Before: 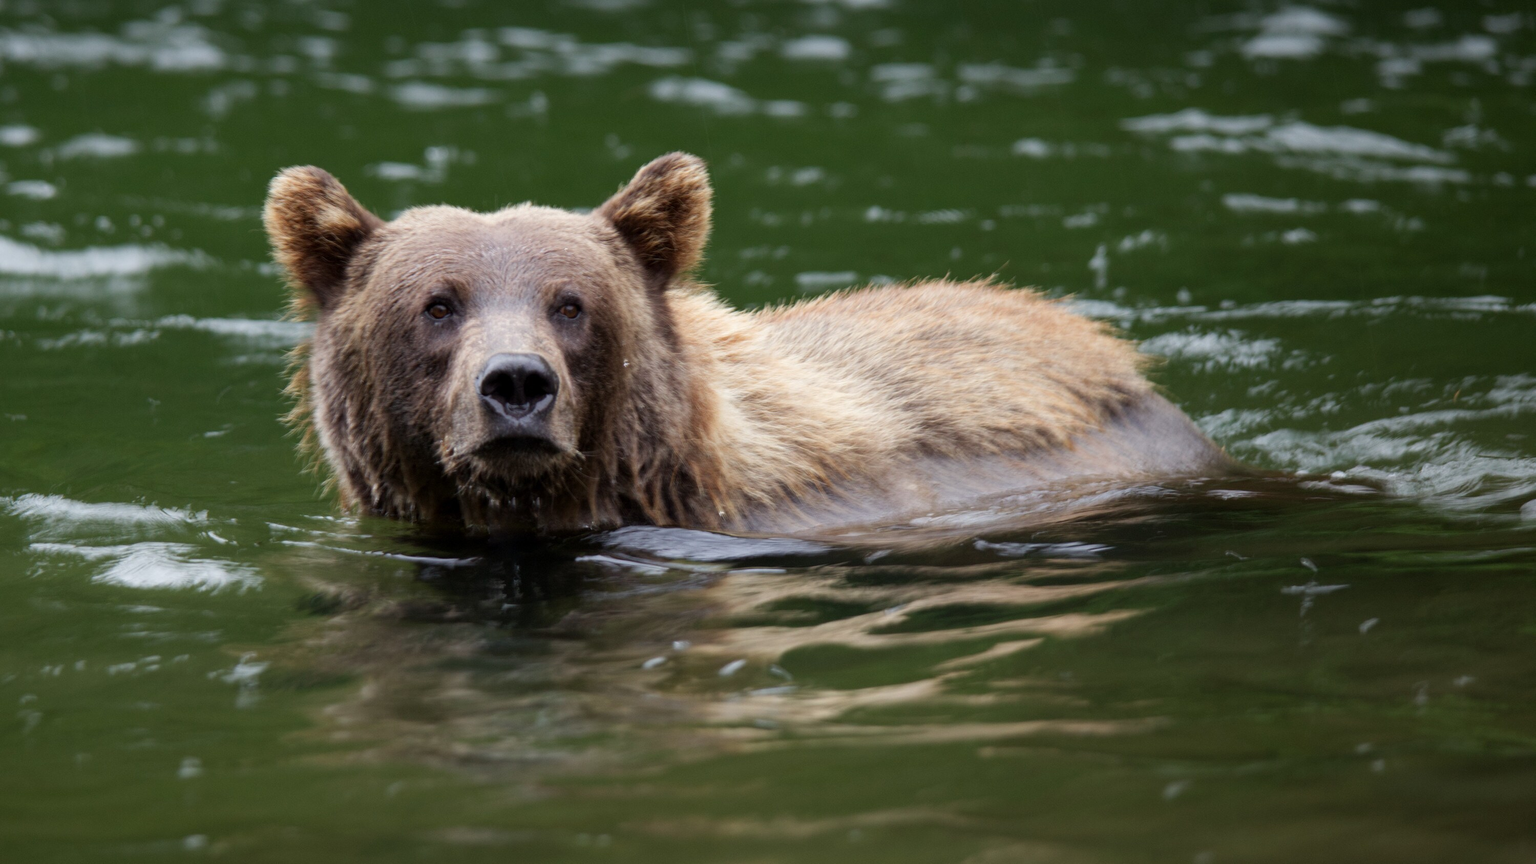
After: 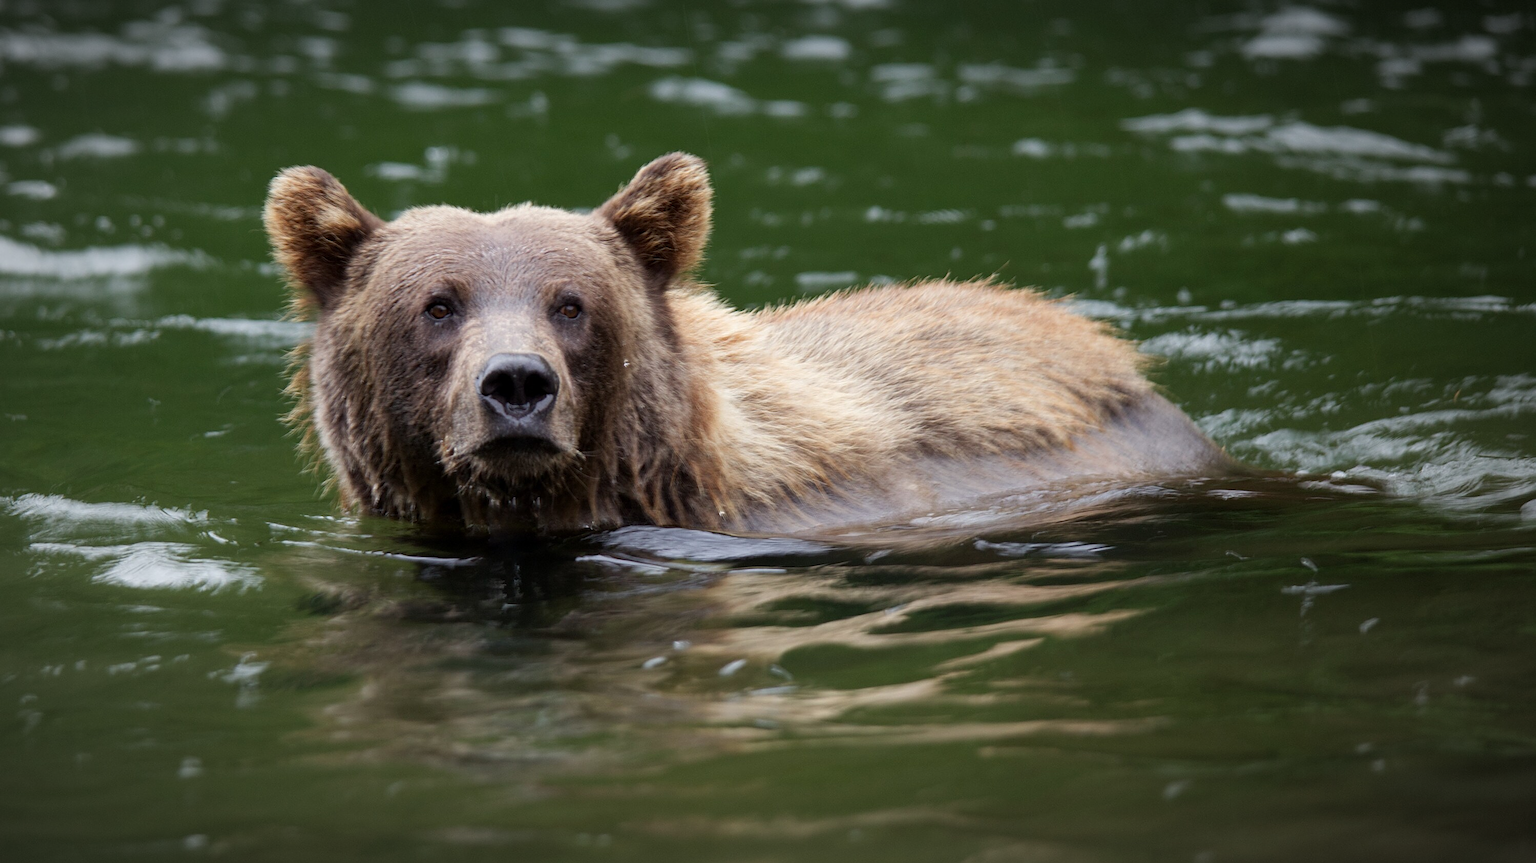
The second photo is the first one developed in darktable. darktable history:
vignetting: fall-off radius 70%, automatic ratio true
sharpen: on, module defaults
